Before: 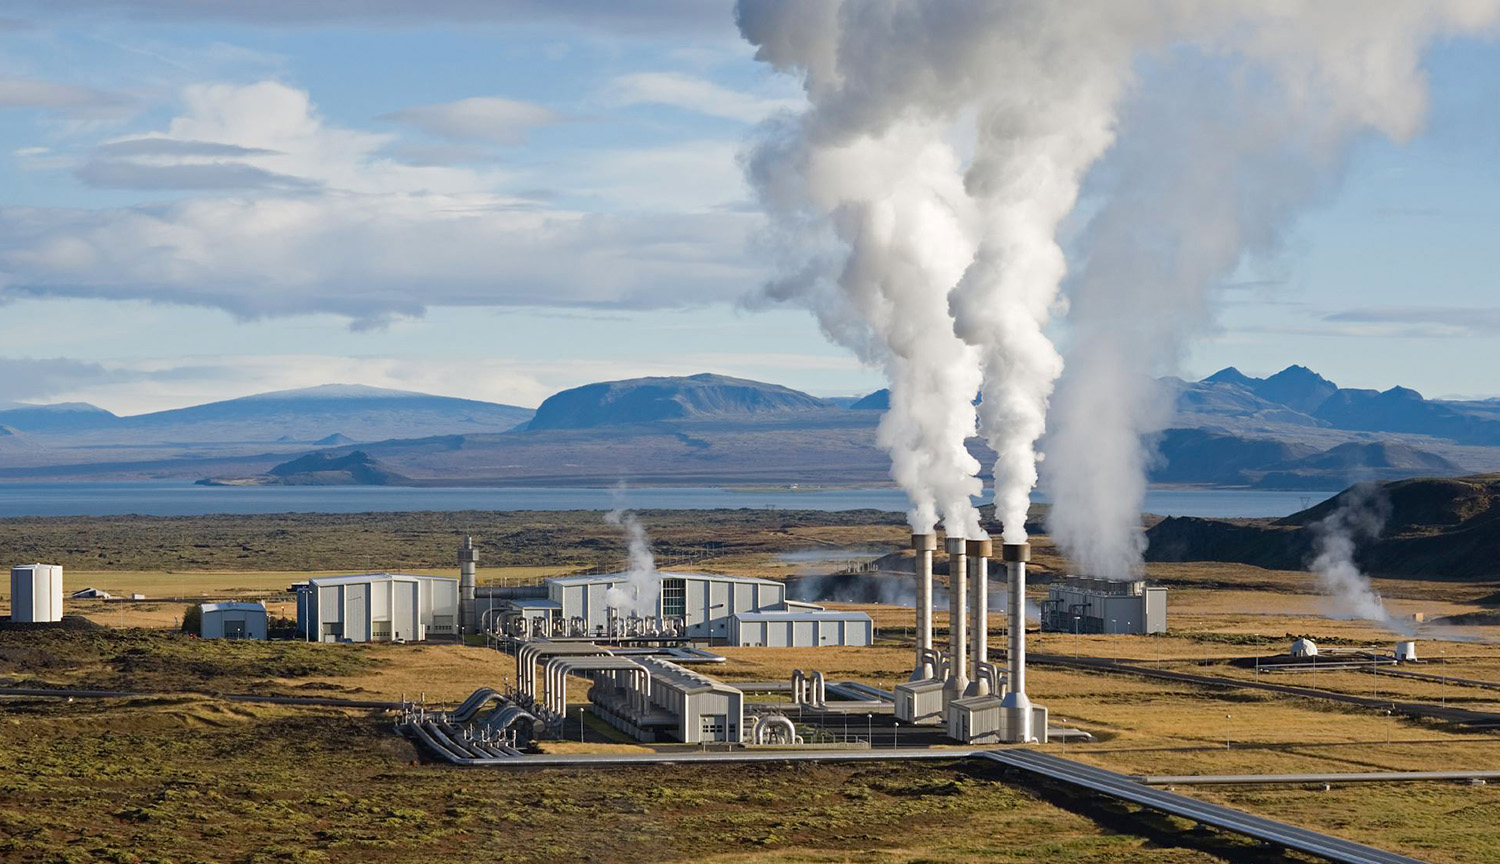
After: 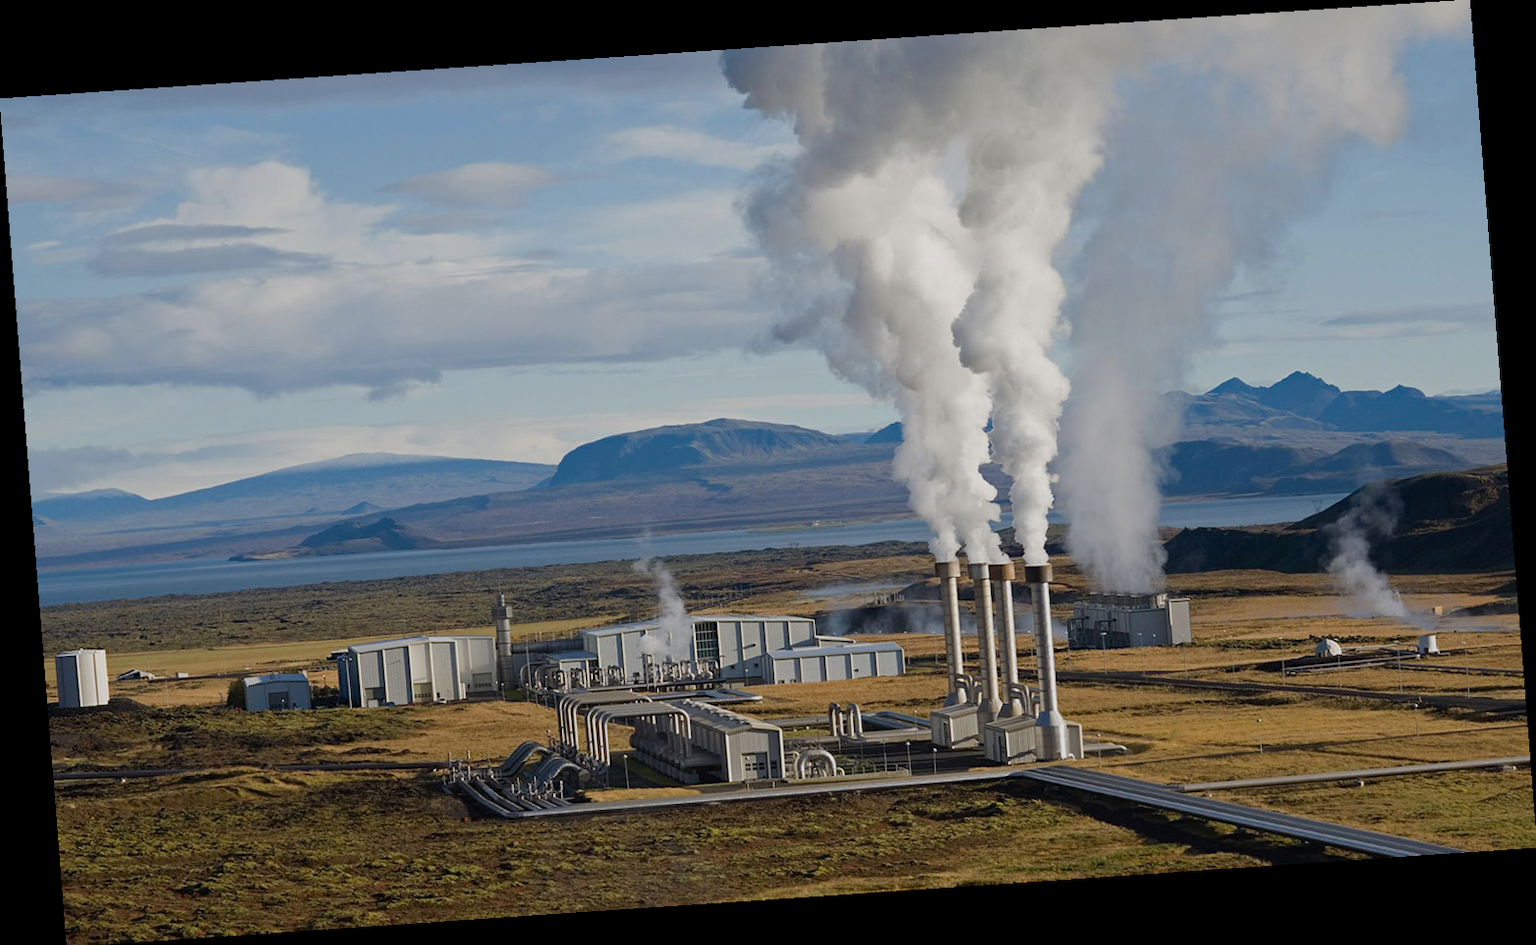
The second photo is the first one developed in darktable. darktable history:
rotate and perspective: rotation -4.2°, shear 0.006, automatic cropping off
exposure: exposure -0.492 EV, compensate highlight preservation false
